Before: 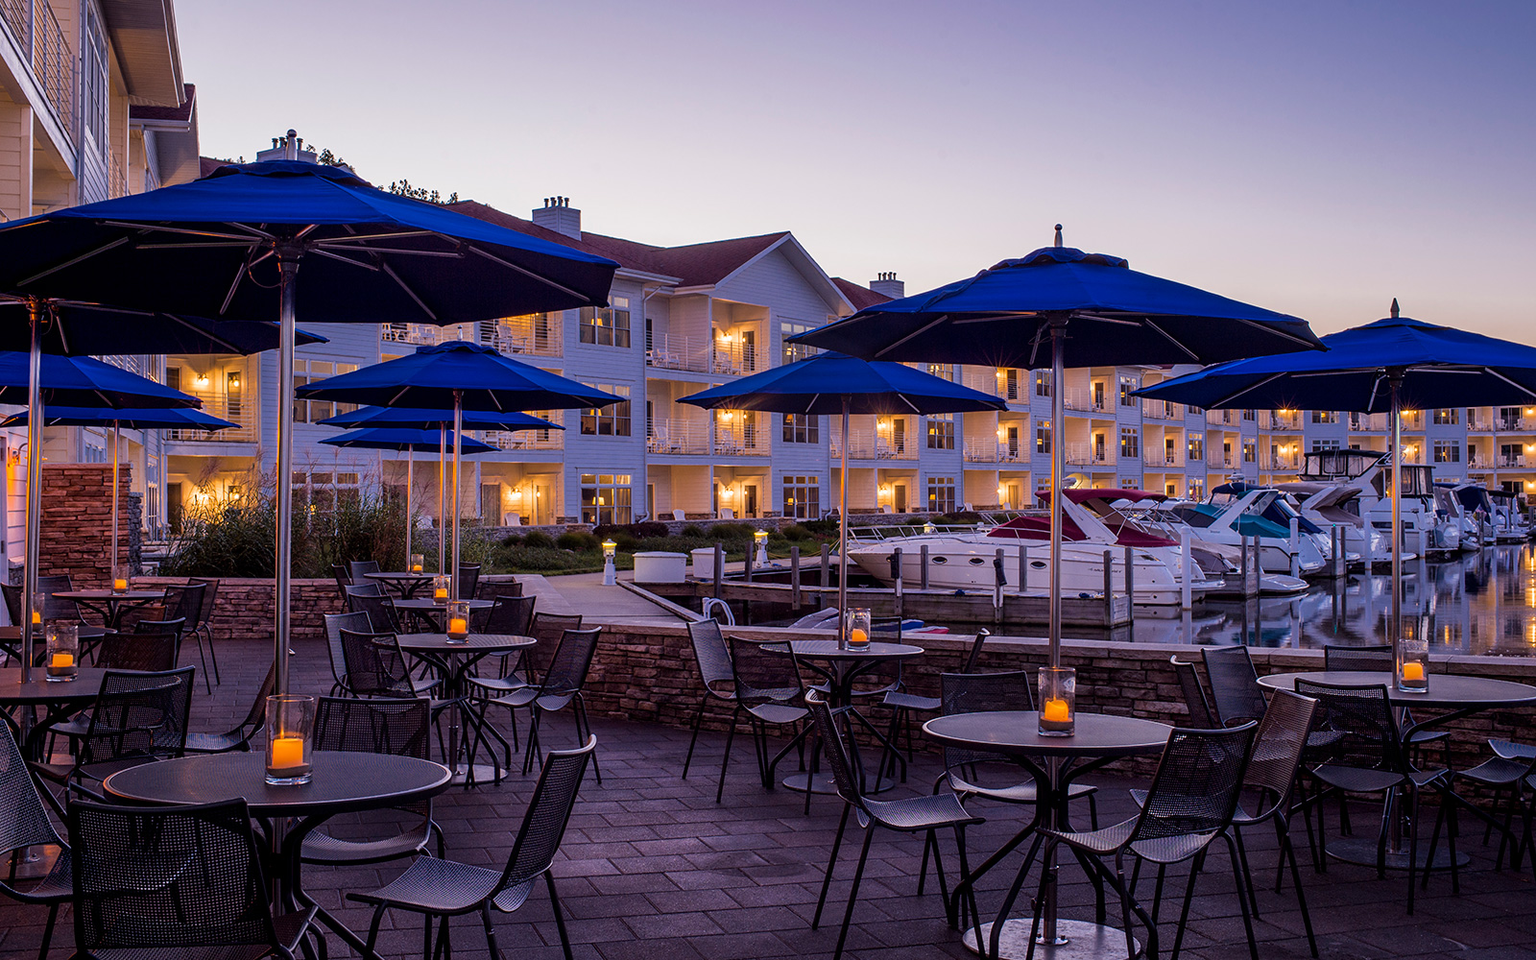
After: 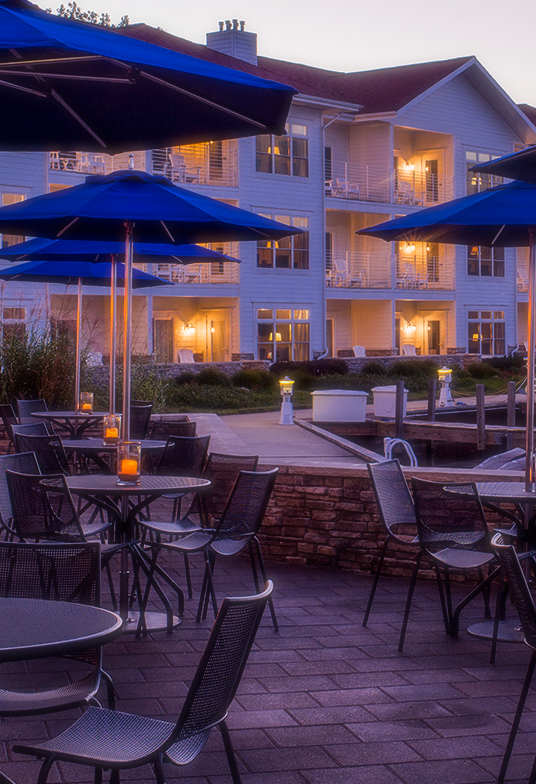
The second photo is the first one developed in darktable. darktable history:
crop and rotate: left 21.77%, top 18.528%, right 44.676%, bottom 2.997%
contrast brightness saturation: saturation 0.13
soften: size 19.52%, mix 20.32%
